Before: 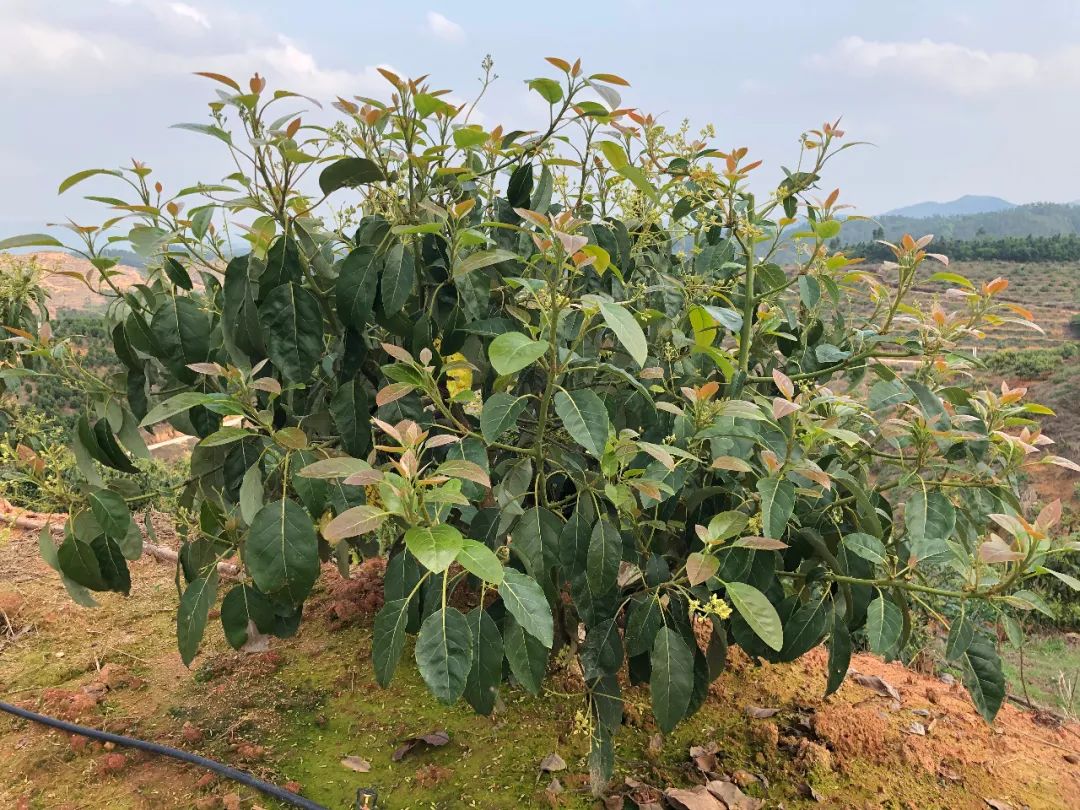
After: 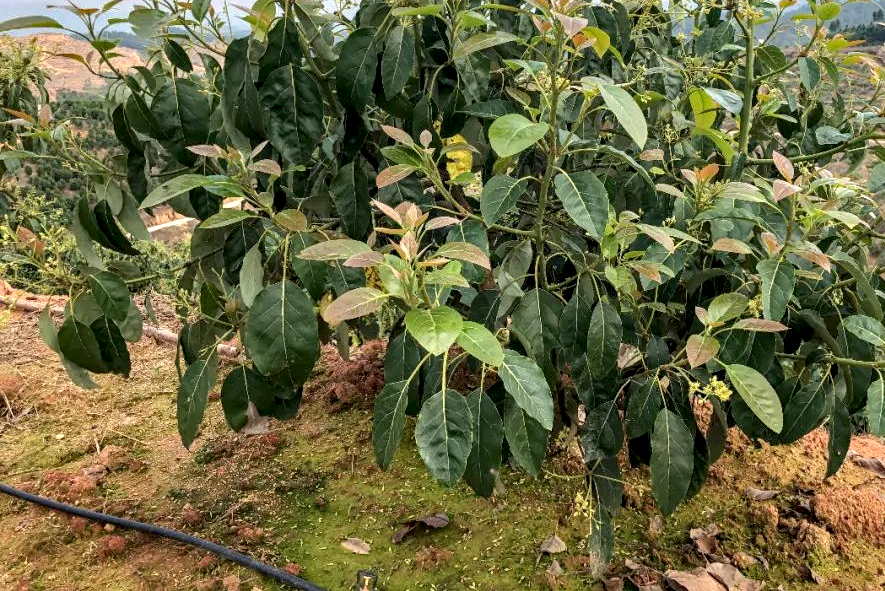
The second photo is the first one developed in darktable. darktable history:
shadows and highlights: on, module defaults
crop: top 27.017%, right 17.978%
haze removal: compatibility mode true, adaptive false
local contrast: highlights 64%, shadows 54%, detail 169%, midtone range 0.512
